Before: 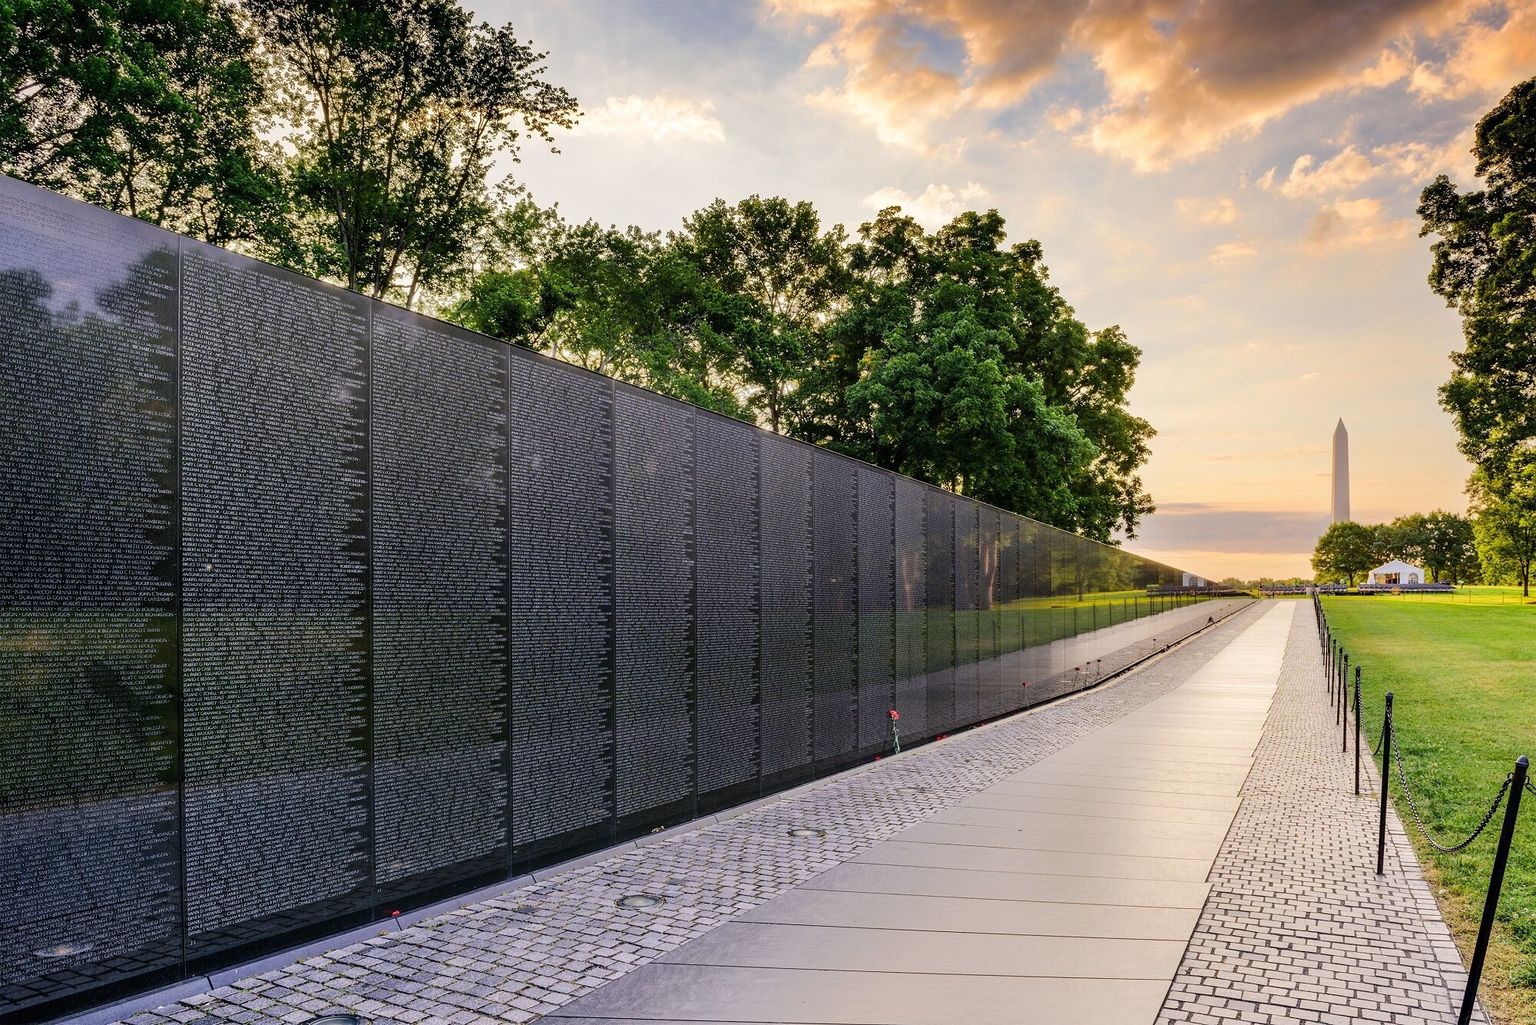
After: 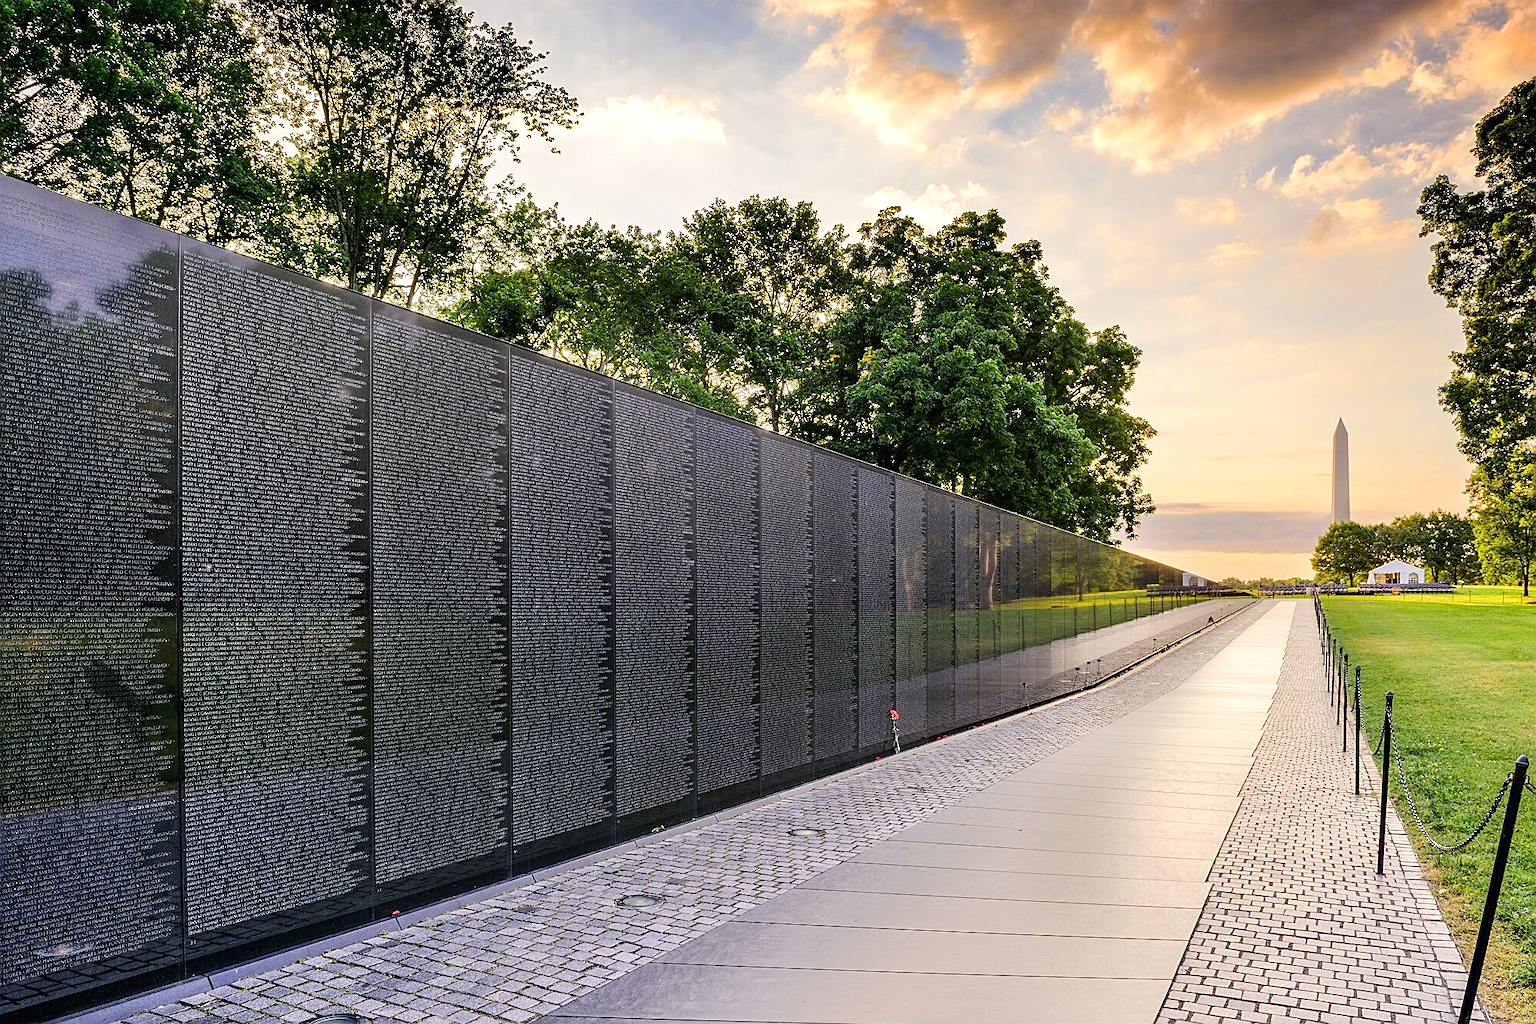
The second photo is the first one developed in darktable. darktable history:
exposure: exposure 0.197 EV, compensate highlight preservation false
sharpen: on, module defaults
